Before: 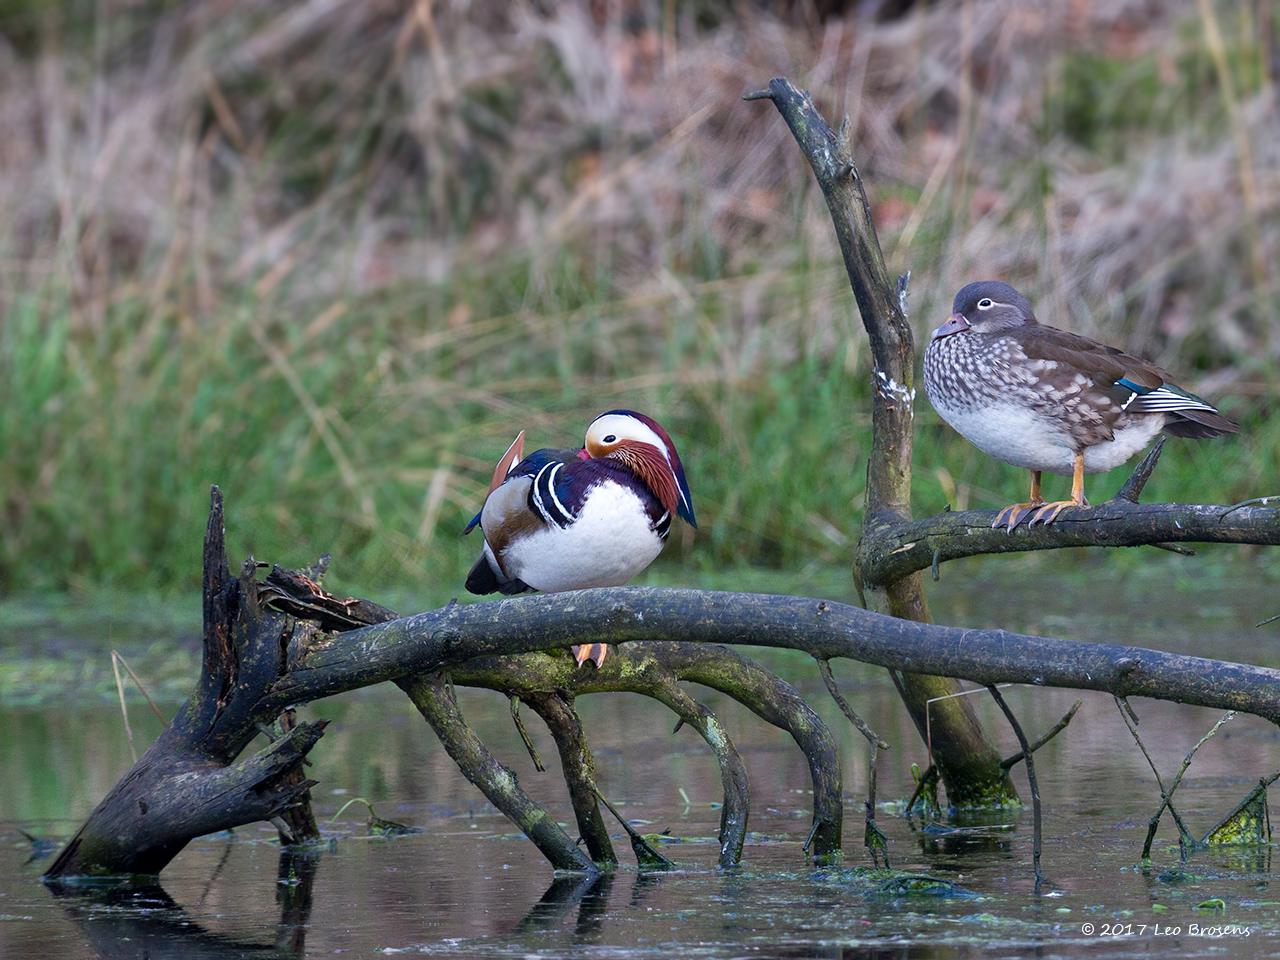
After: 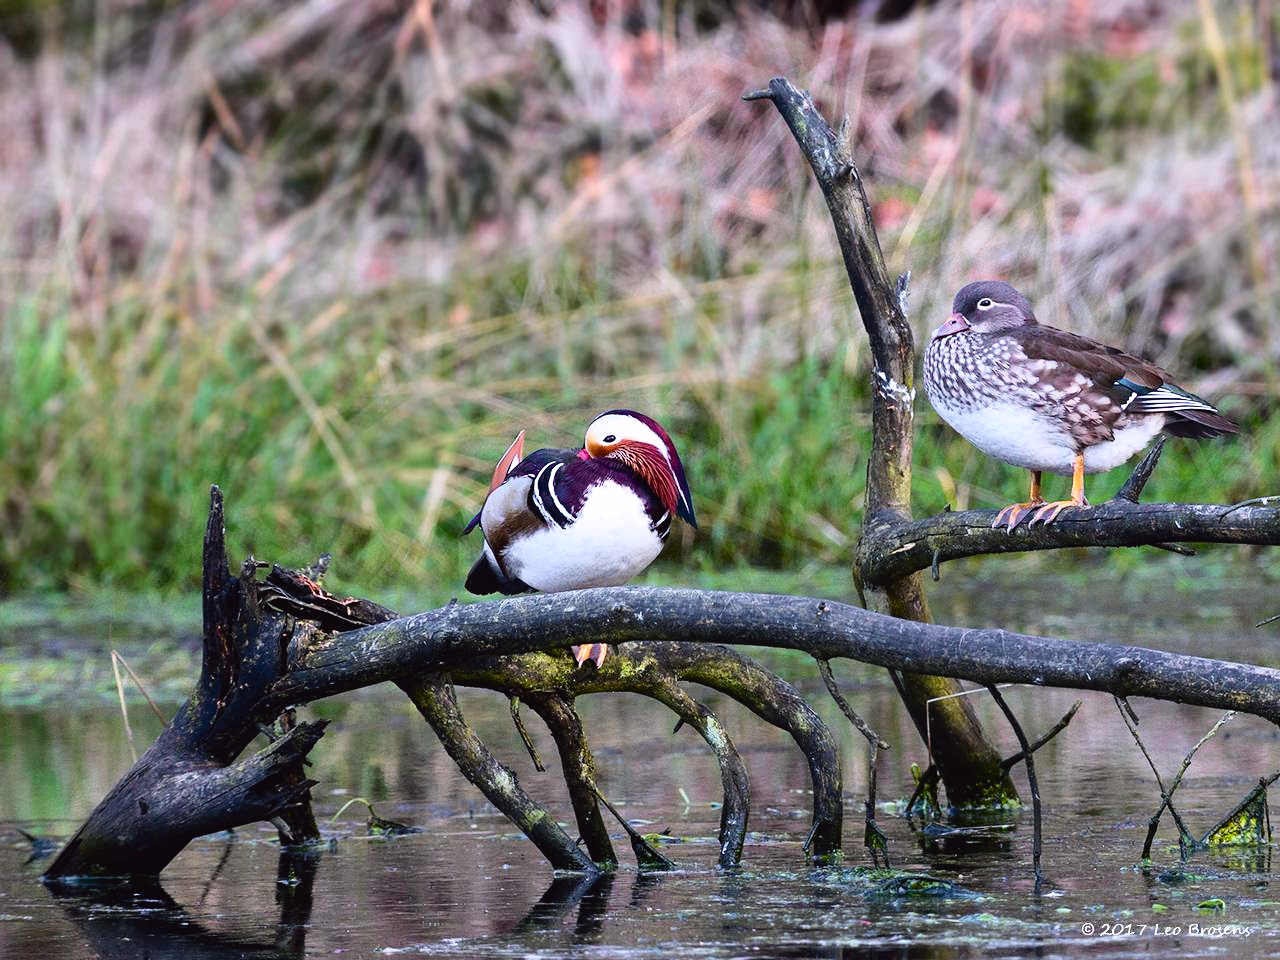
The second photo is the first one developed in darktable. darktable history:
filmic rgb: black relative exposure -7.98 EV, white relative exposure 2.45 EV, hardness 6.39, color science v6 (2022)
tone curve: curves: ch0 [(0, 0.023) (0.103, 0.087) (0.295, 0.297) (0.445, 0.531) (0.553, 0.665) (0.735, 0.843) (0.994, 1)]; ch1 [(0, 0) (0.414, 0.395) (0.447, 0.447) (0.485, 0.495) (0.512, 0.523) (0.542, 0.581) (0.581, 0.632) (0.646, 0.715) (1, 1)]; ch2 [(0, 0) (0.369, 0.388) (0.449, 0.431) (0.478, 0.471) (0.516, 0.517) (0.579, 0.624) (0.674, 0.775) (1, 1)], color space Lab, independent channels, preserve colors none
